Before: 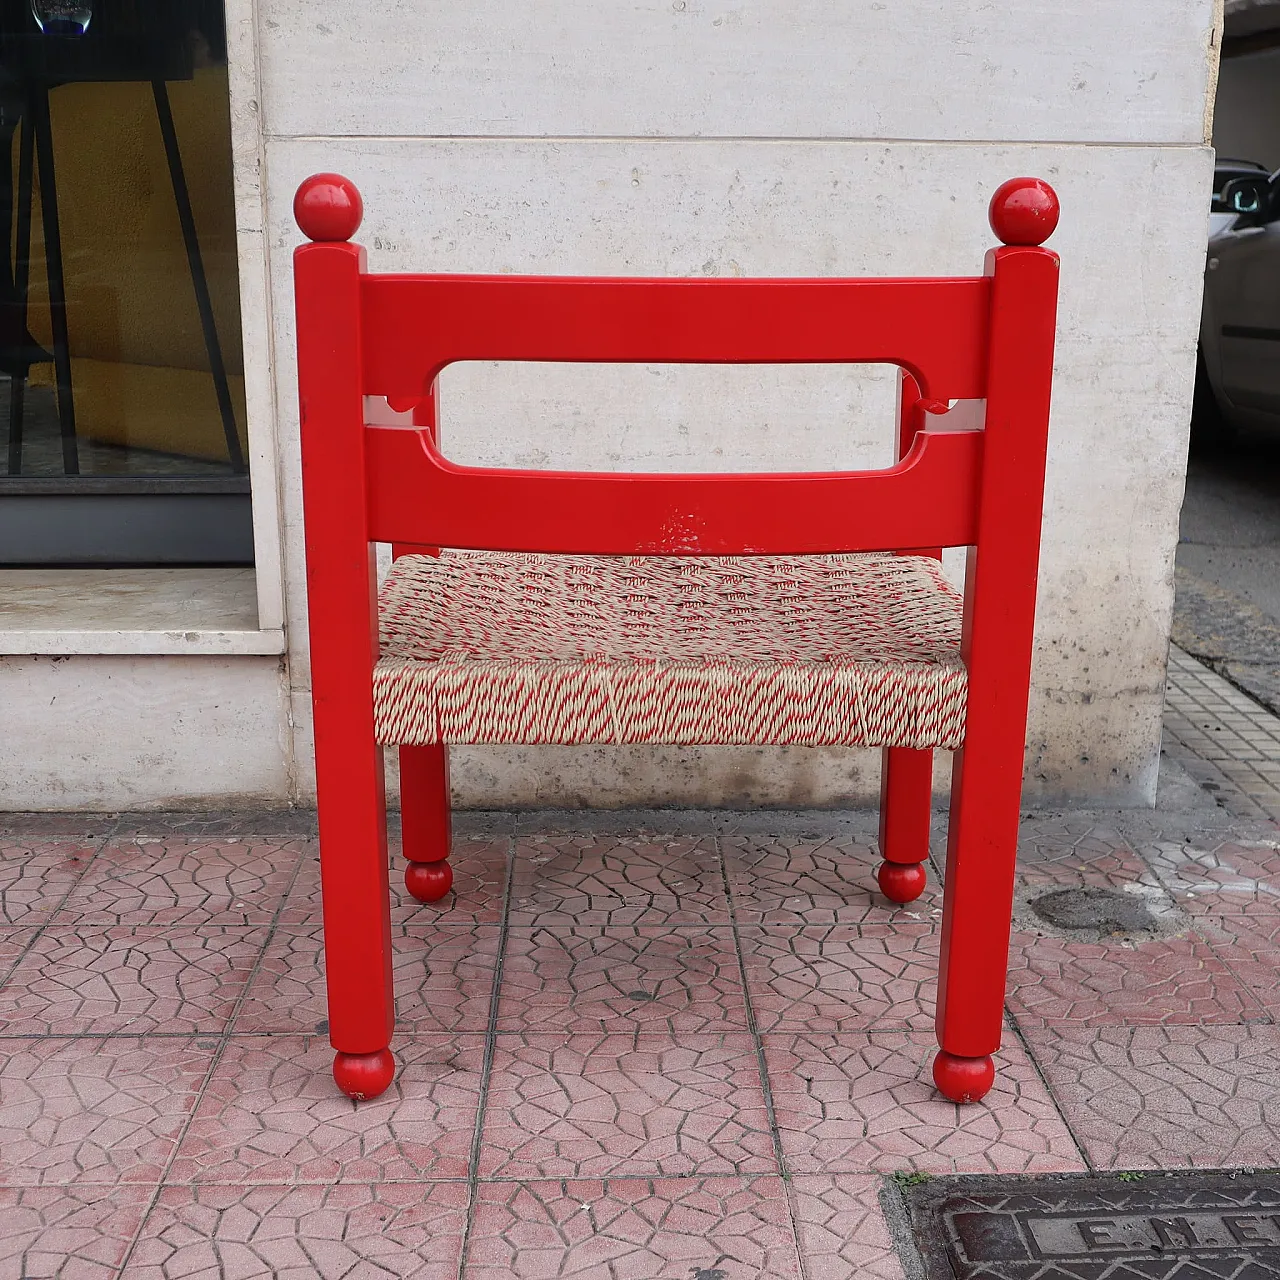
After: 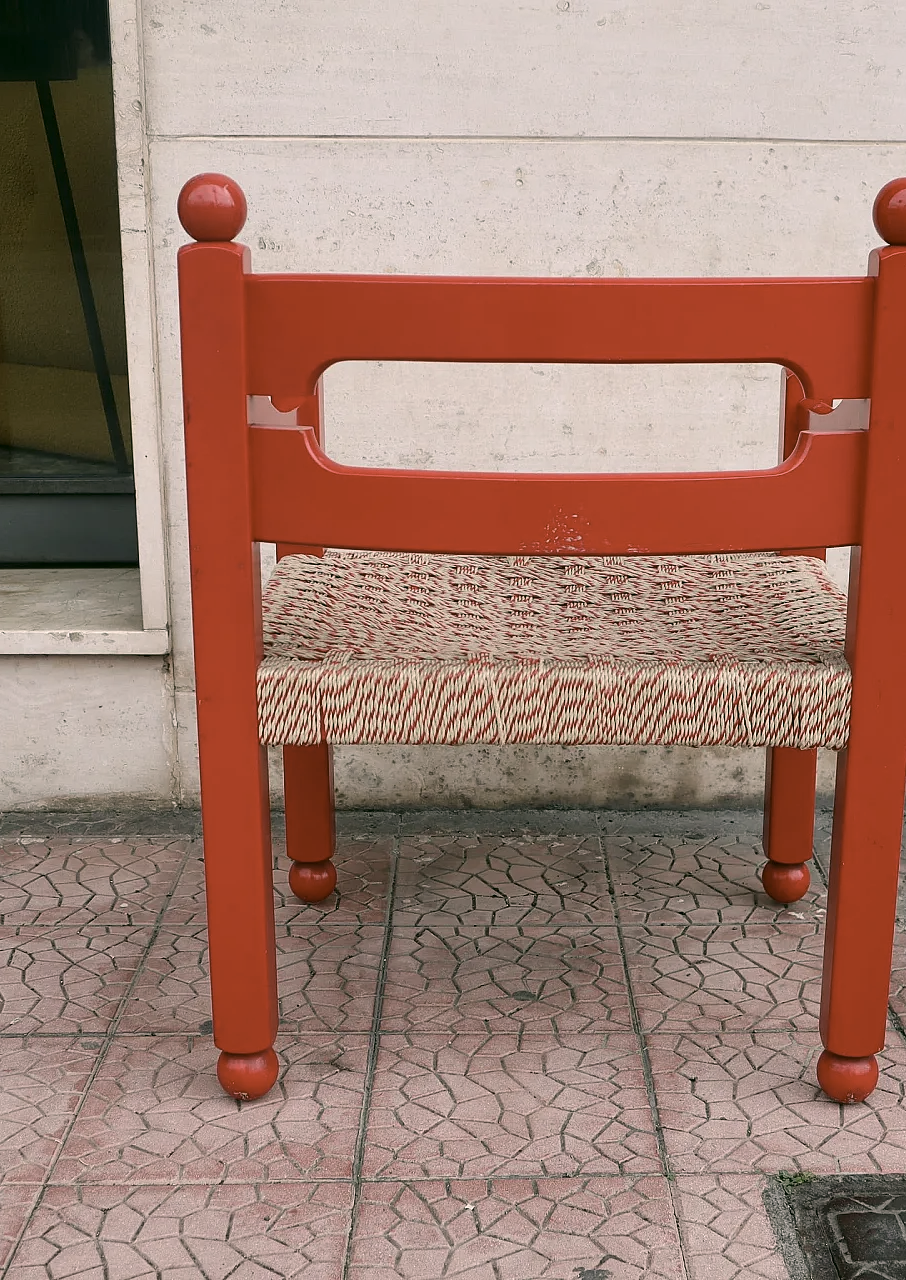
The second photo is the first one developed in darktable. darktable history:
color correction: highlights a* 4.65, highlights b* 4.91, shadows a* -6.91, shadows b* 4.79
crop and rotate: left 9.067%, right 20.13%
contrast brightness saturation: contrast 0.095, saturation -0.299
